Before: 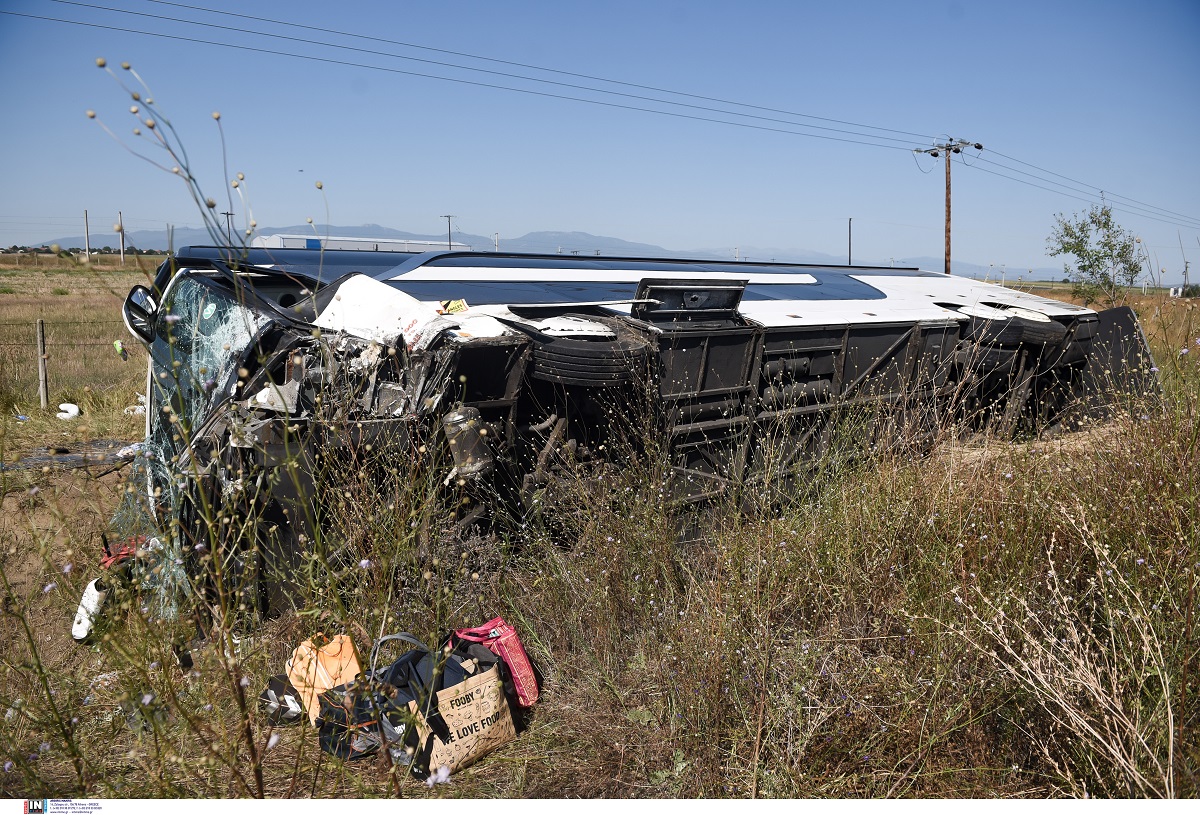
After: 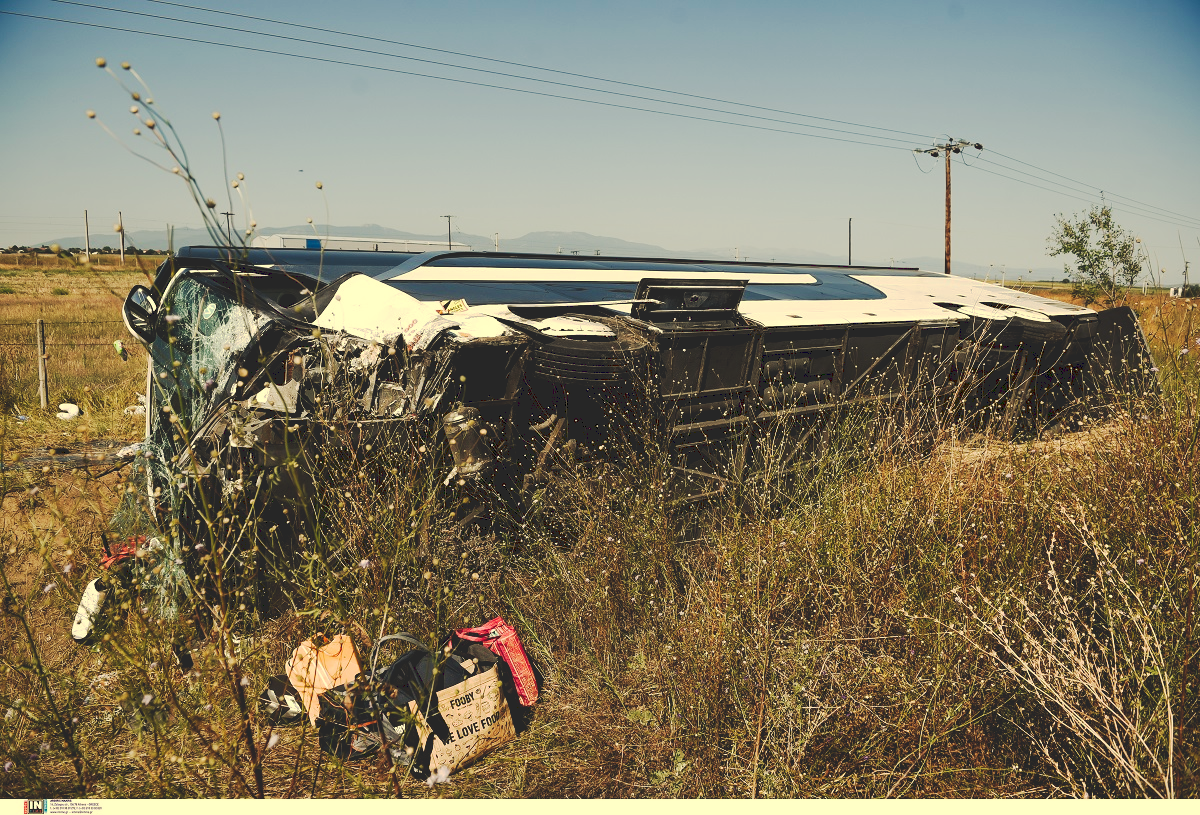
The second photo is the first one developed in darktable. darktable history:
tone curve: curves: ch0 [(0, 0) (0.003, 0.15) (0.011, 0.151) (0.025, 0.15) (0.044, 0.15) (0.069, 0.151) (0.1, 0.153) (0.136, 0.16) (0.177, 0.183) (0.224, 0.21) (0.277, 0.253) (0.335, 0.309) (0.399, 0.389) (0.468, 0.479) (0.543, 0.58) (0.623, 0.677) (0.709, 0.747) (0.801, 0.808) (0.898, 0.87) (1, 1)], preserve colors none
white balance: red 1.08, blue 0.791
